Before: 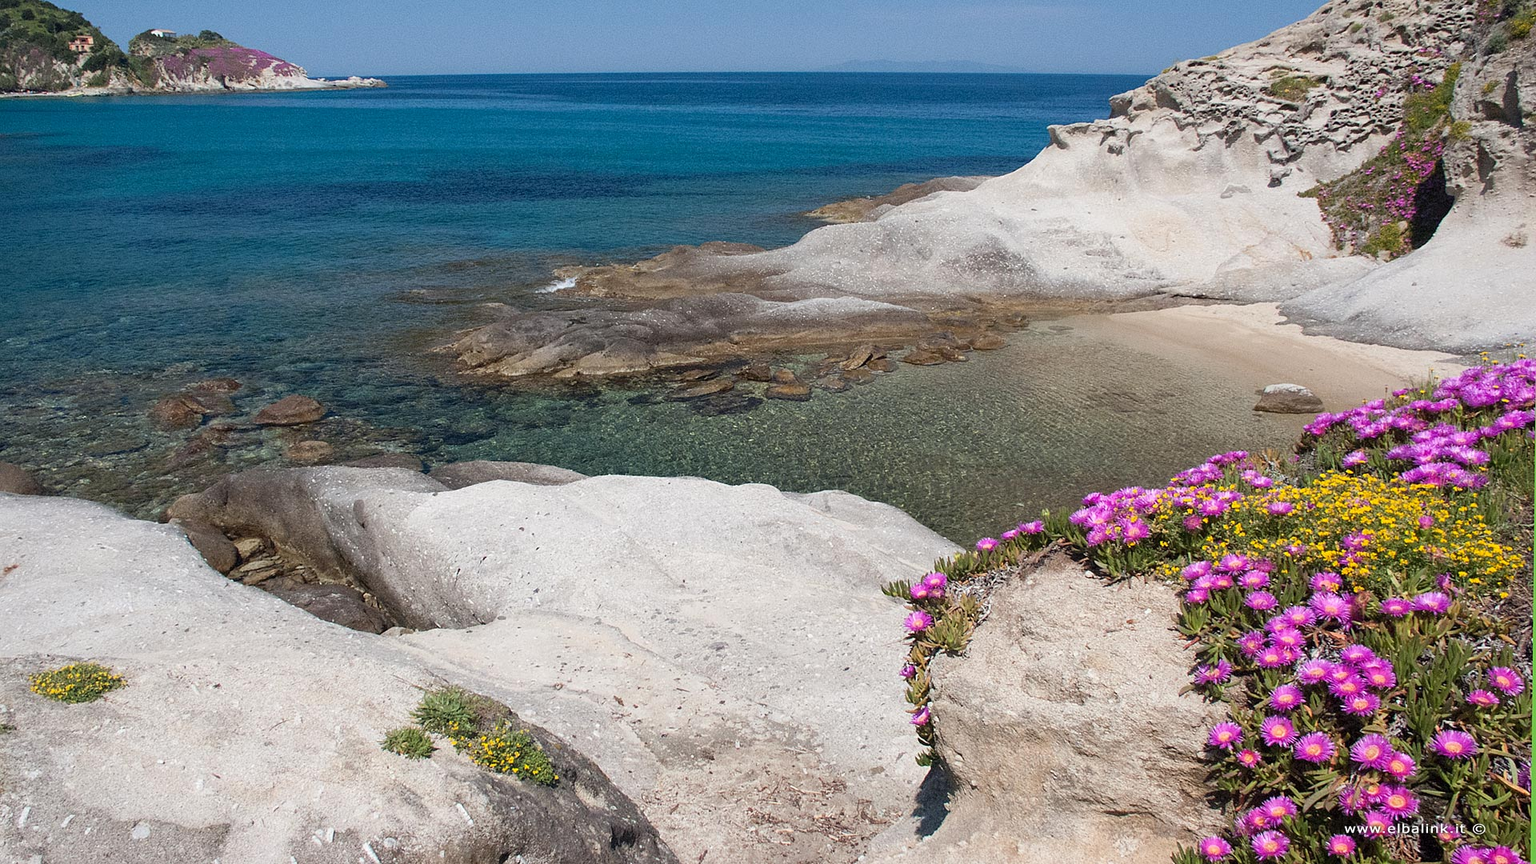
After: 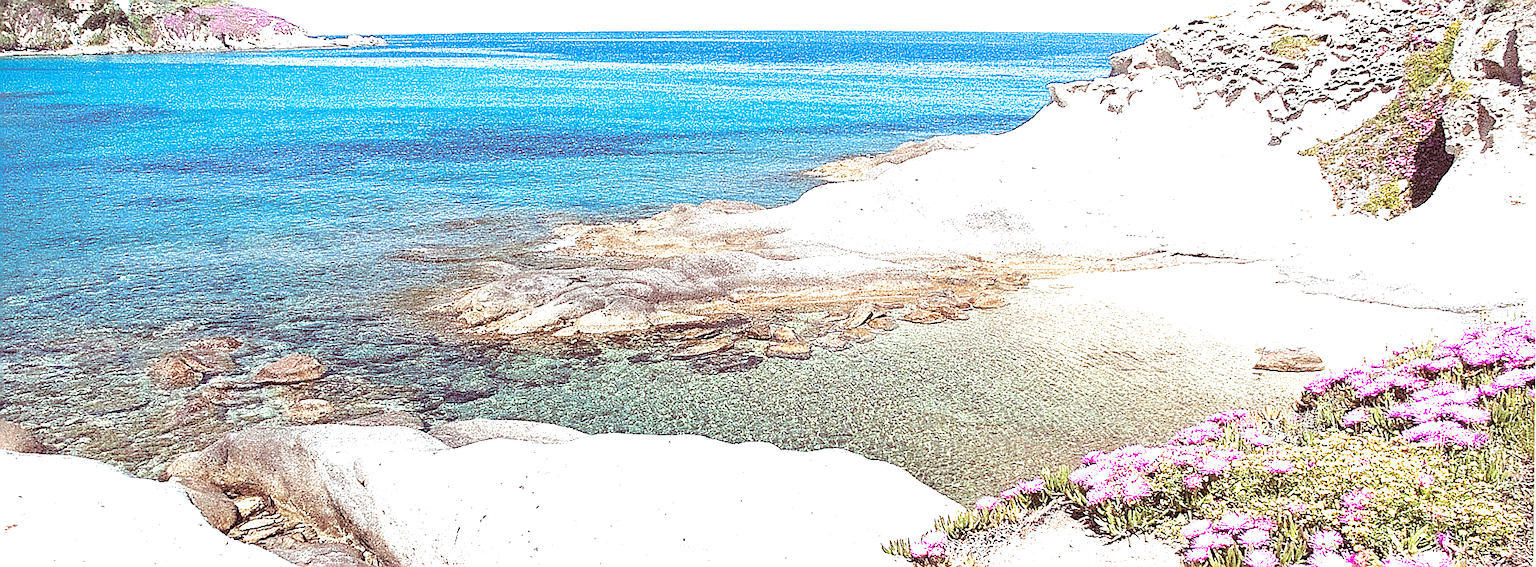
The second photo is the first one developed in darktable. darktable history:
split-toning: highlights › hue 180°
crop and rotate: top 4.848%, bottom 29.503%
sharpen: radius 1.4, amount 1.25, threshold 0.7
exposure: black level correction 0, exposure 2.327 EV, compensate exposure bias true, compensate highlight preservation false
